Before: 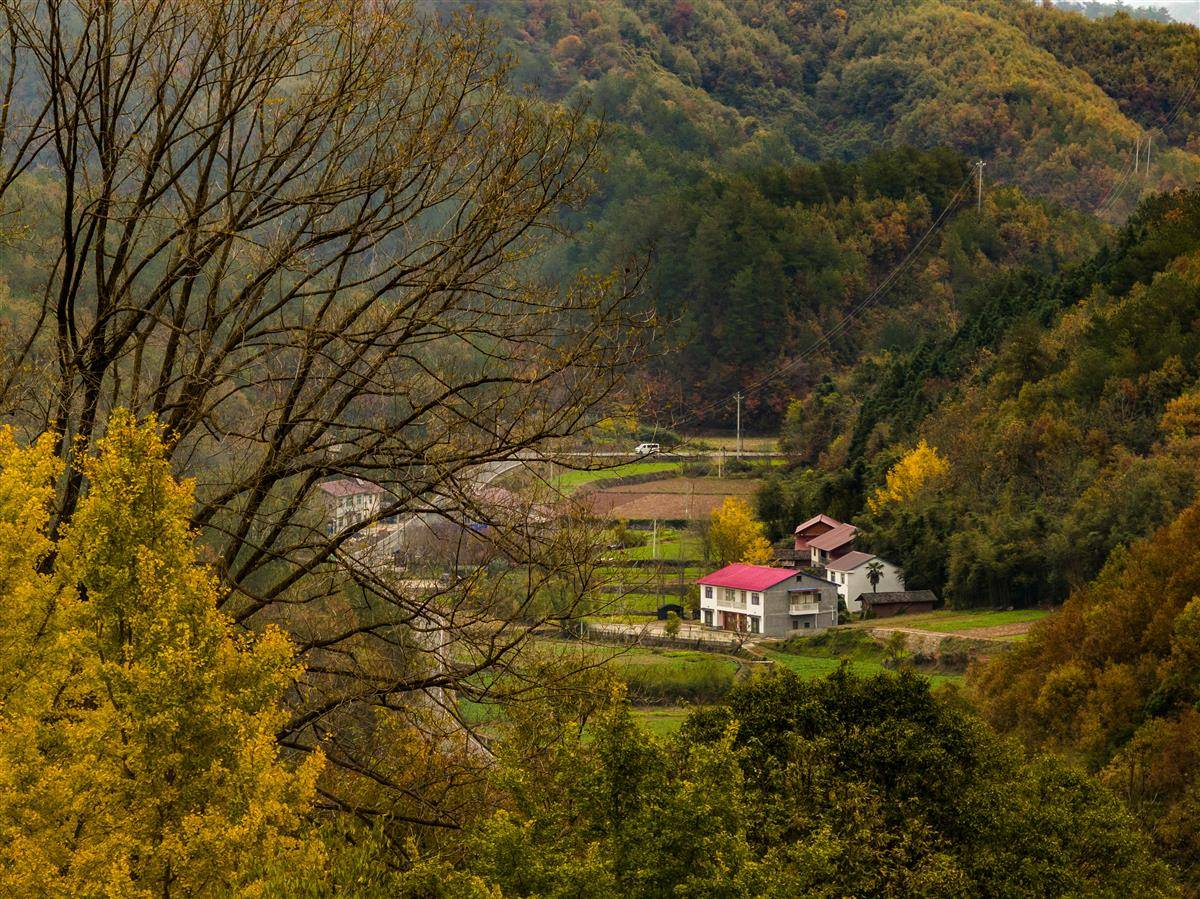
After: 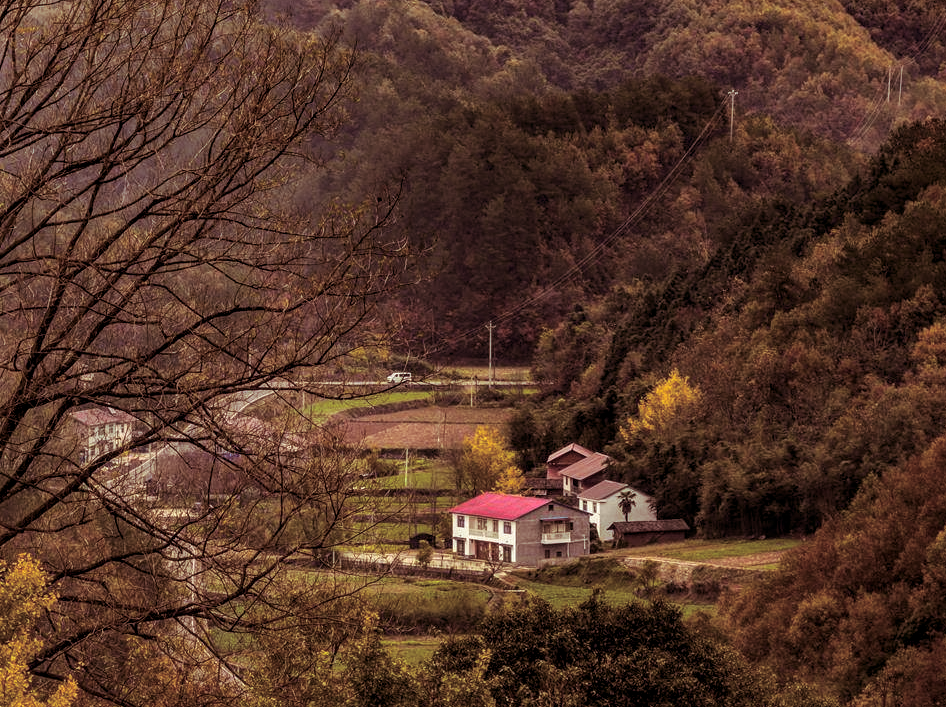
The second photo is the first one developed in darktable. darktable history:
local contrast: on, module defaults
split-toning: on, module defaults
crop and rotate: left 20.74%, top 7.912%, right 0.375%, bottom 13.378%
